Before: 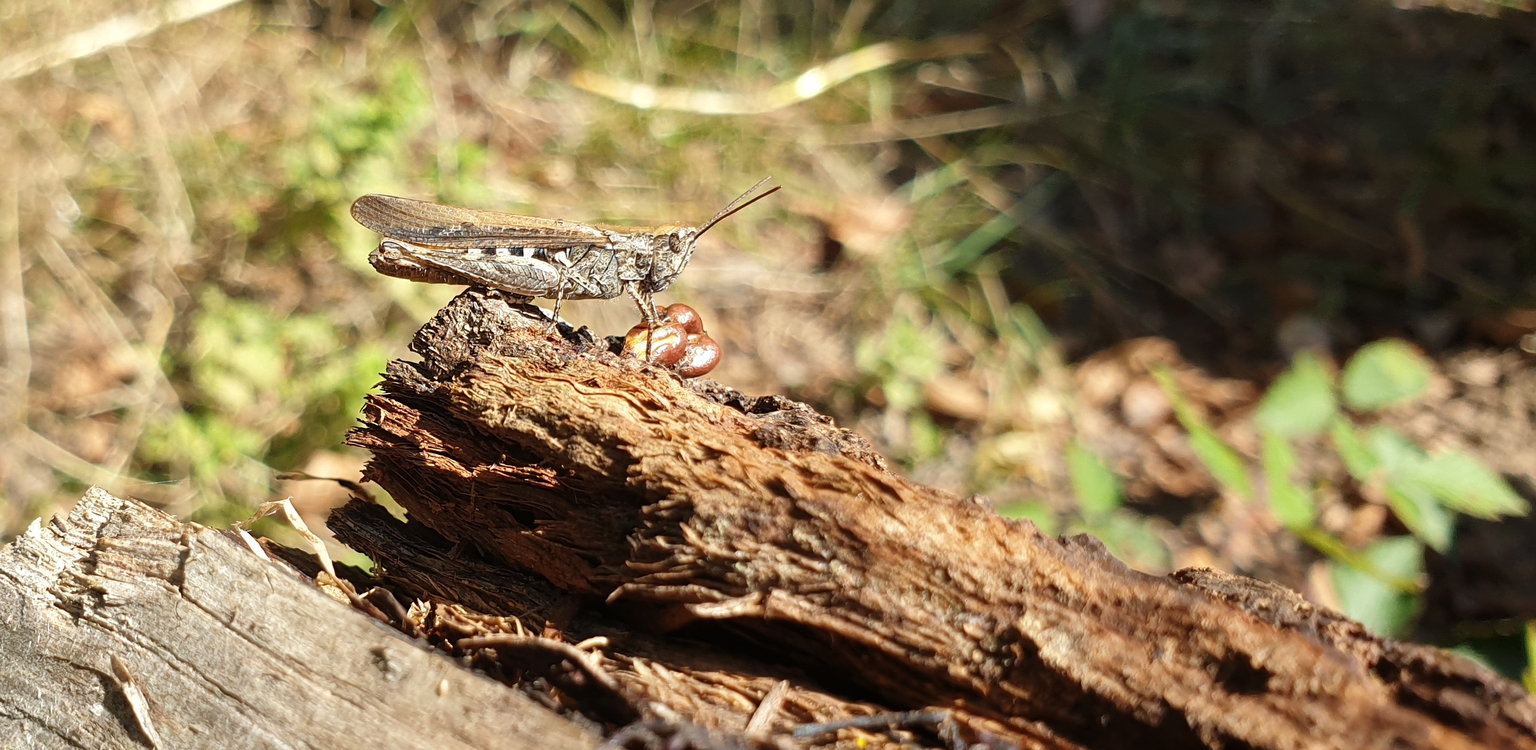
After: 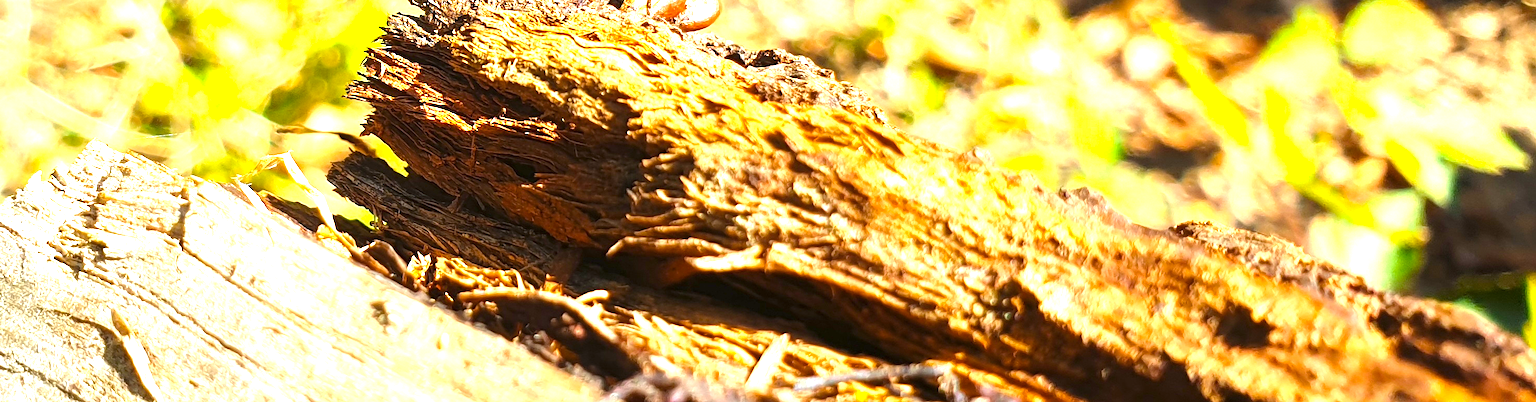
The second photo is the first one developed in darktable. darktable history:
color balance rgb: linear chroma grading › global chroma 15%, perceptual saturation grading › global saturation 30%
exposure: black level correction 0, exposure 1.675 EV, compensate exposure bias true, compensate highlight preservation false
crop and rotate: top 46.237%
